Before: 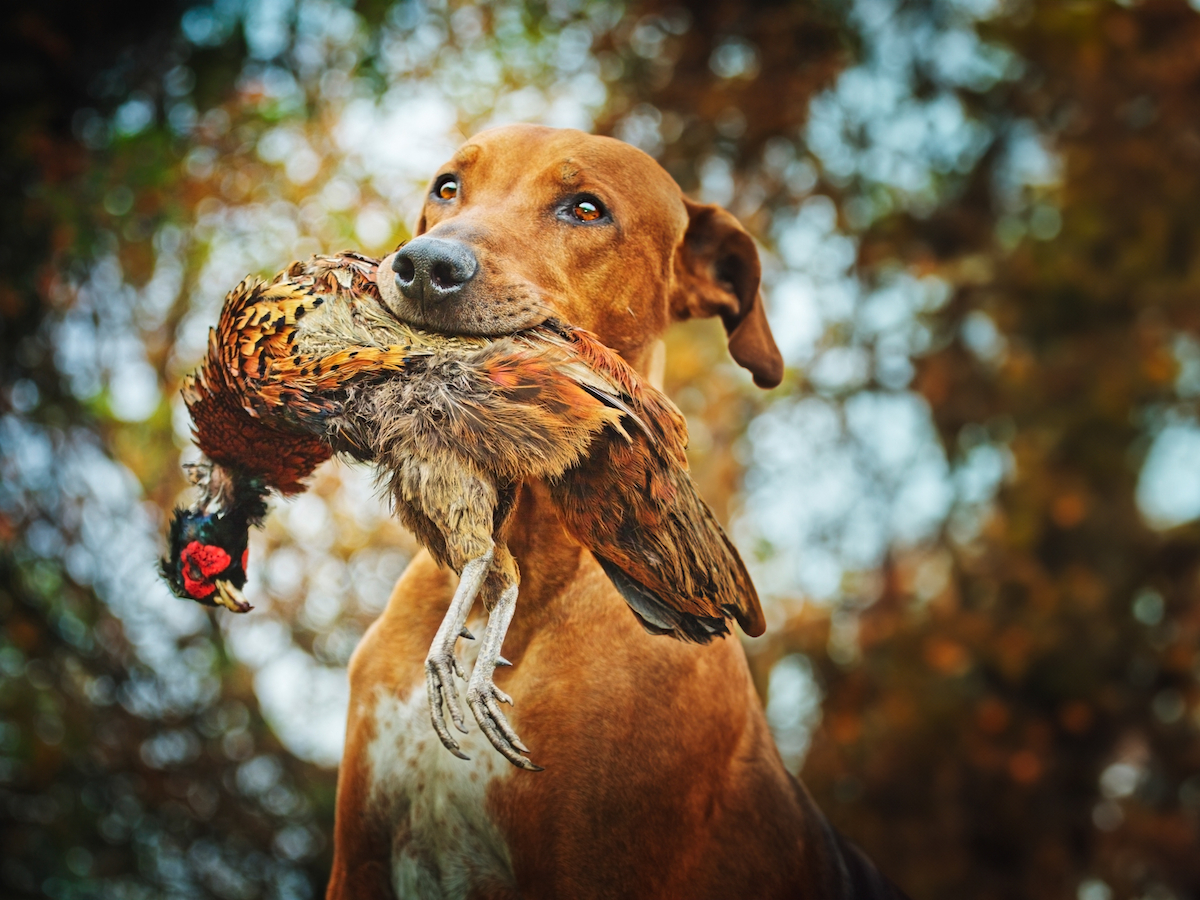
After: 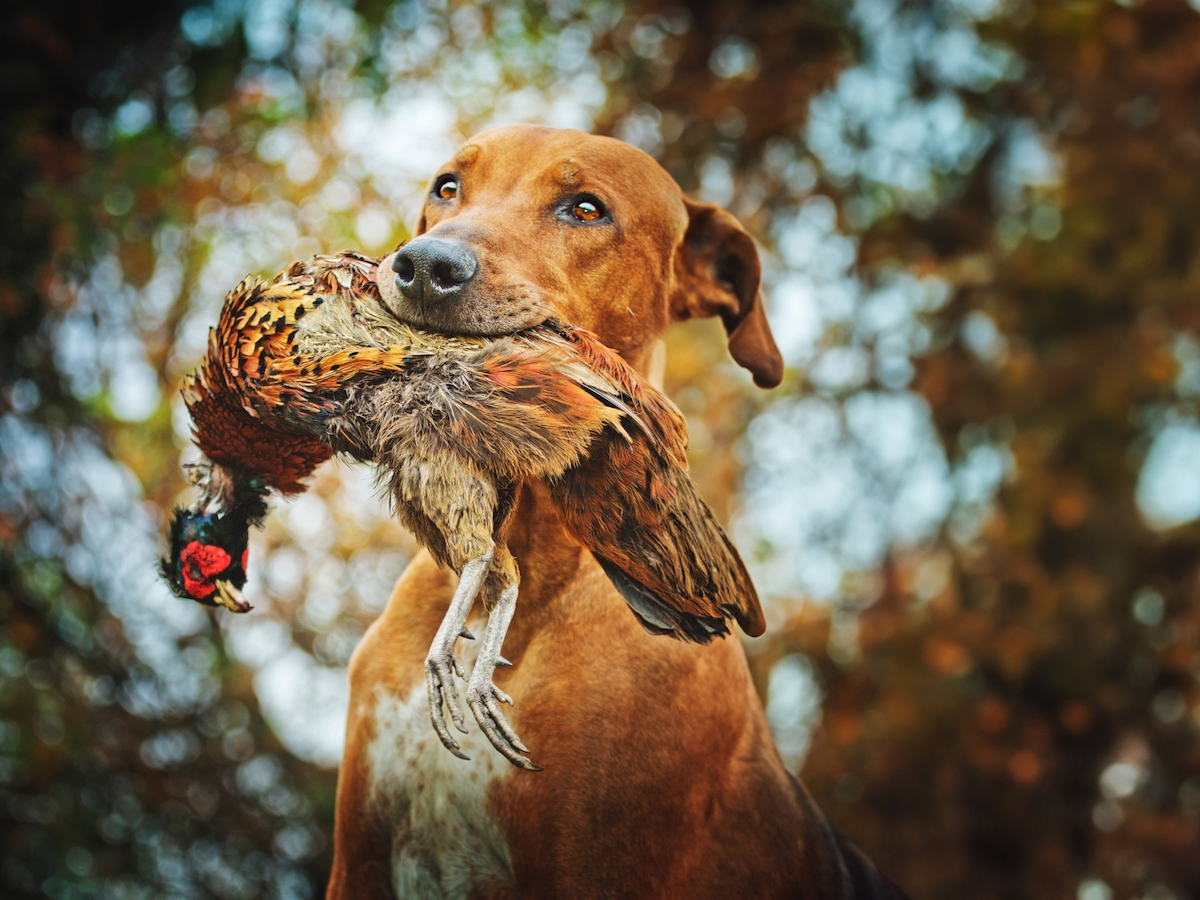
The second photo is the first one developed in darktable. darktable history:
tone equalizer: edges refinement/feathering 500, mask exposure compensation -1.57 EV, preserve details no
shadows and highlights: shadows 36.59, highlights -26.83, soften with gaussian
contrast brightness saturation: saturation -0.034
